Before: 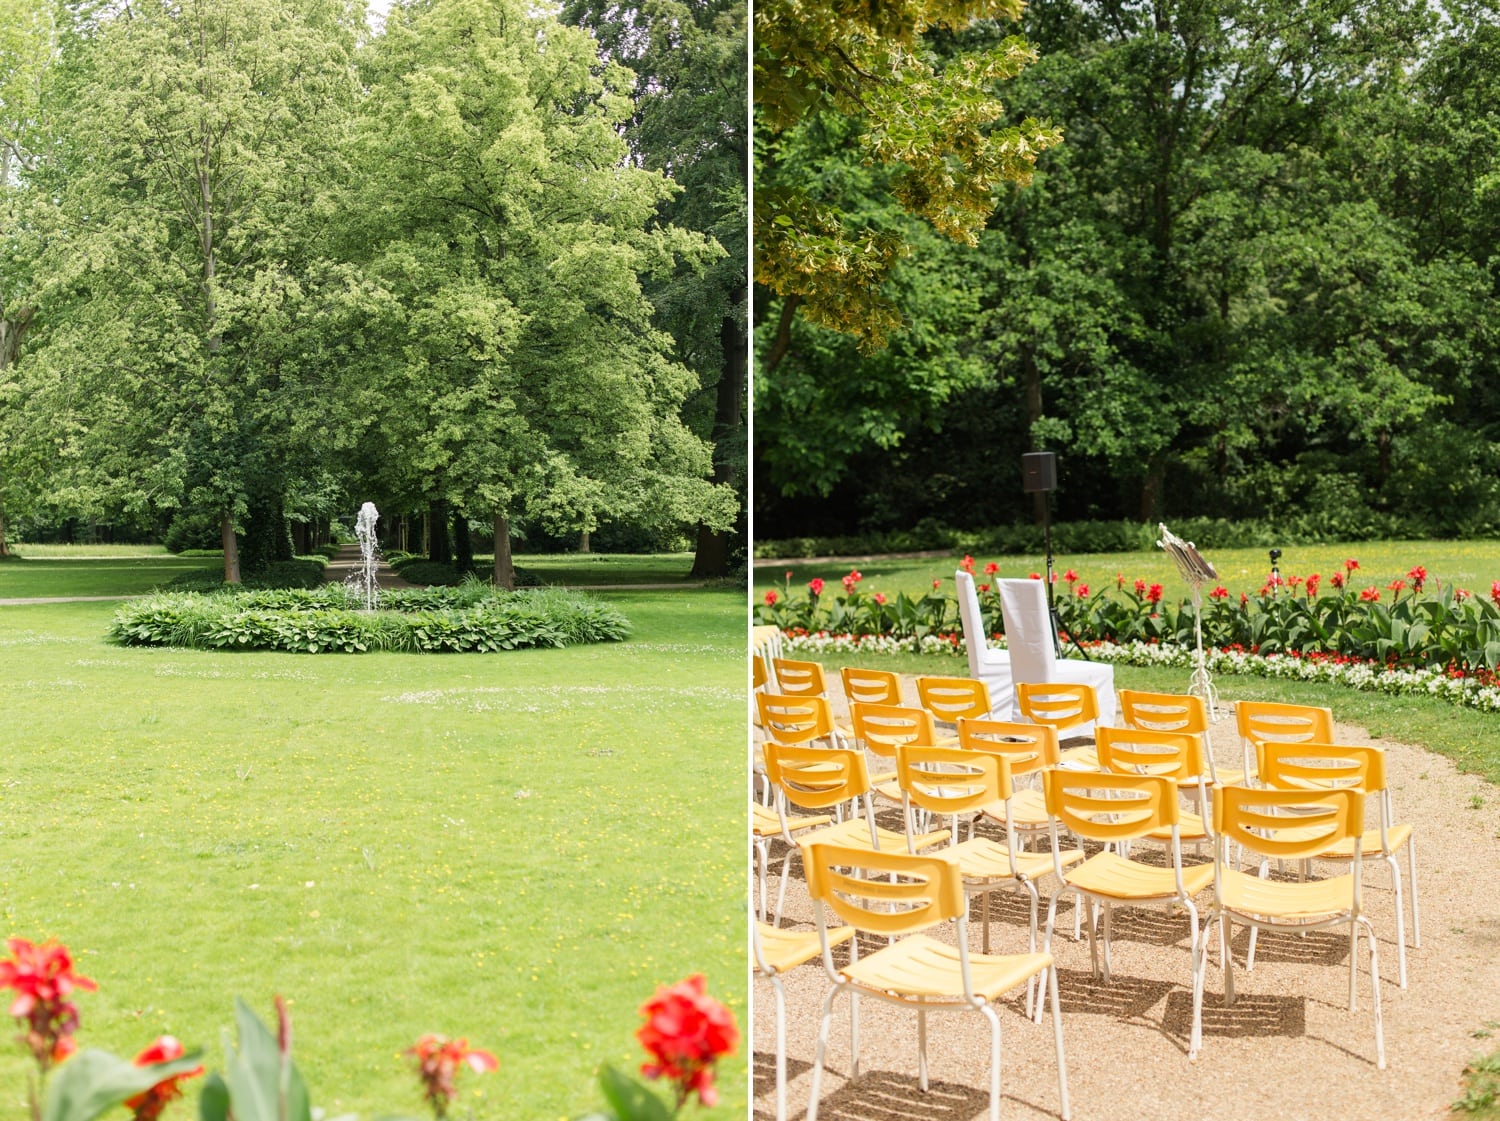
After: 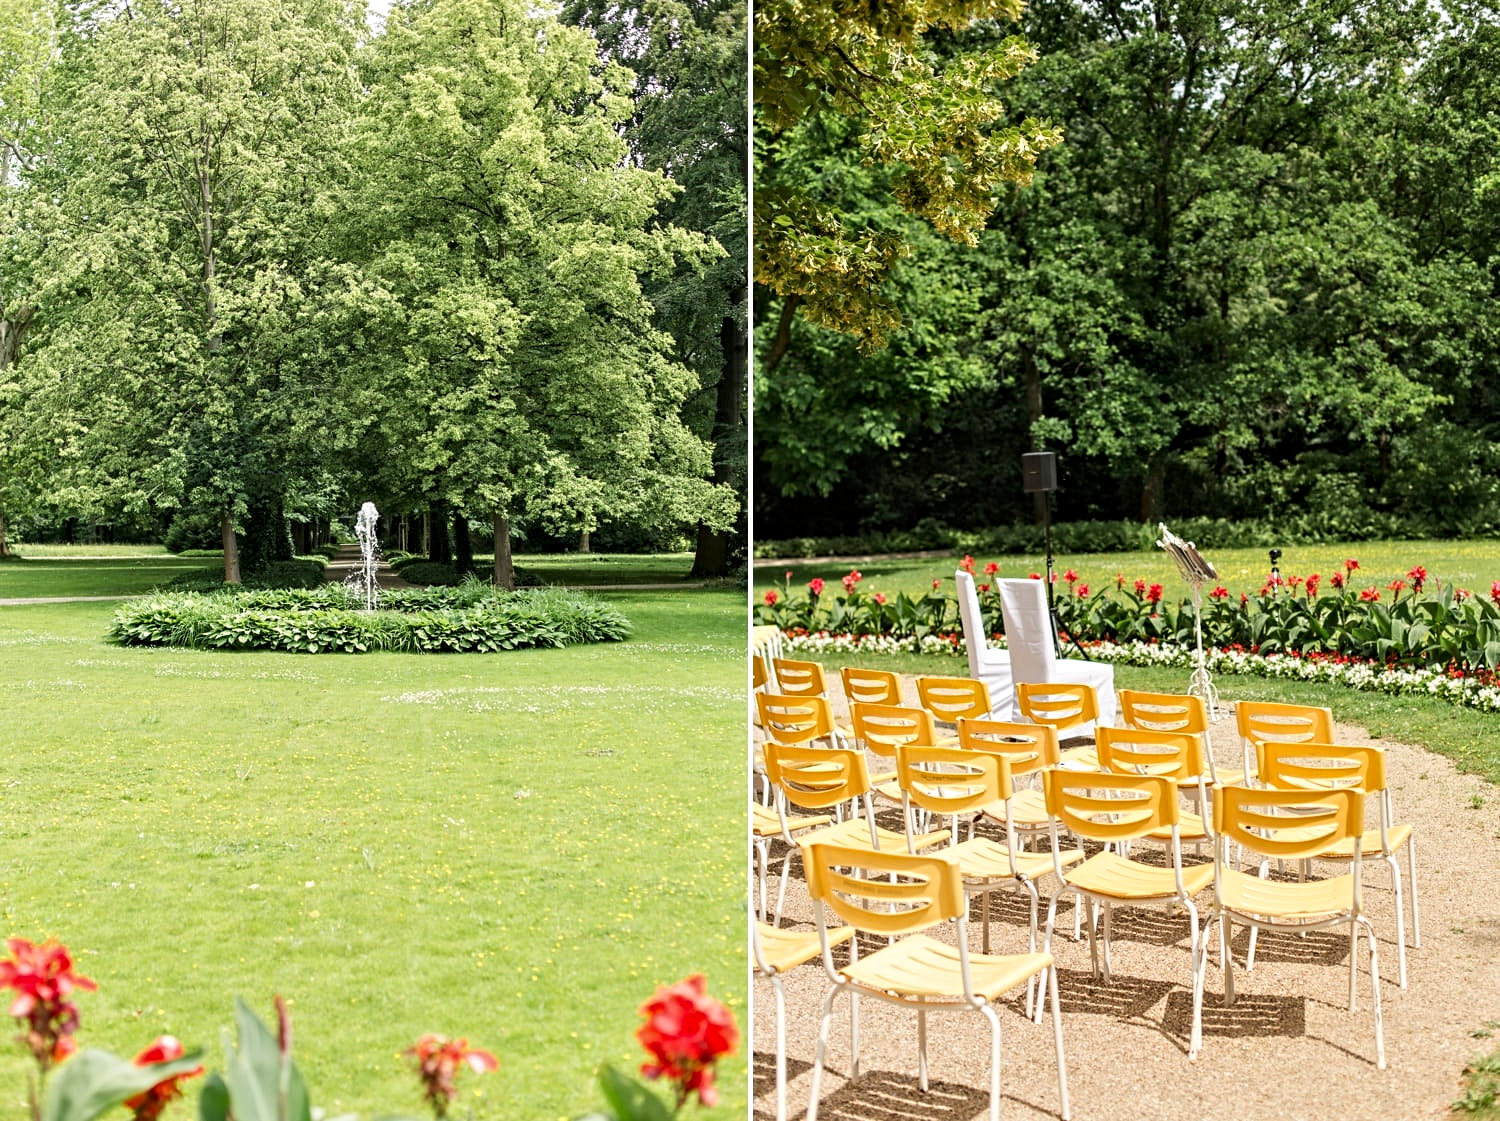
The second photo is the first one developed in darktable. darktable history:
contrast equalizer: y [[0.502, 0.517, 0.543, 0.576, 0.611, 0.631], [0.5 ×6], [0.5 ×6], [0 ×6], [0 ×6]]
